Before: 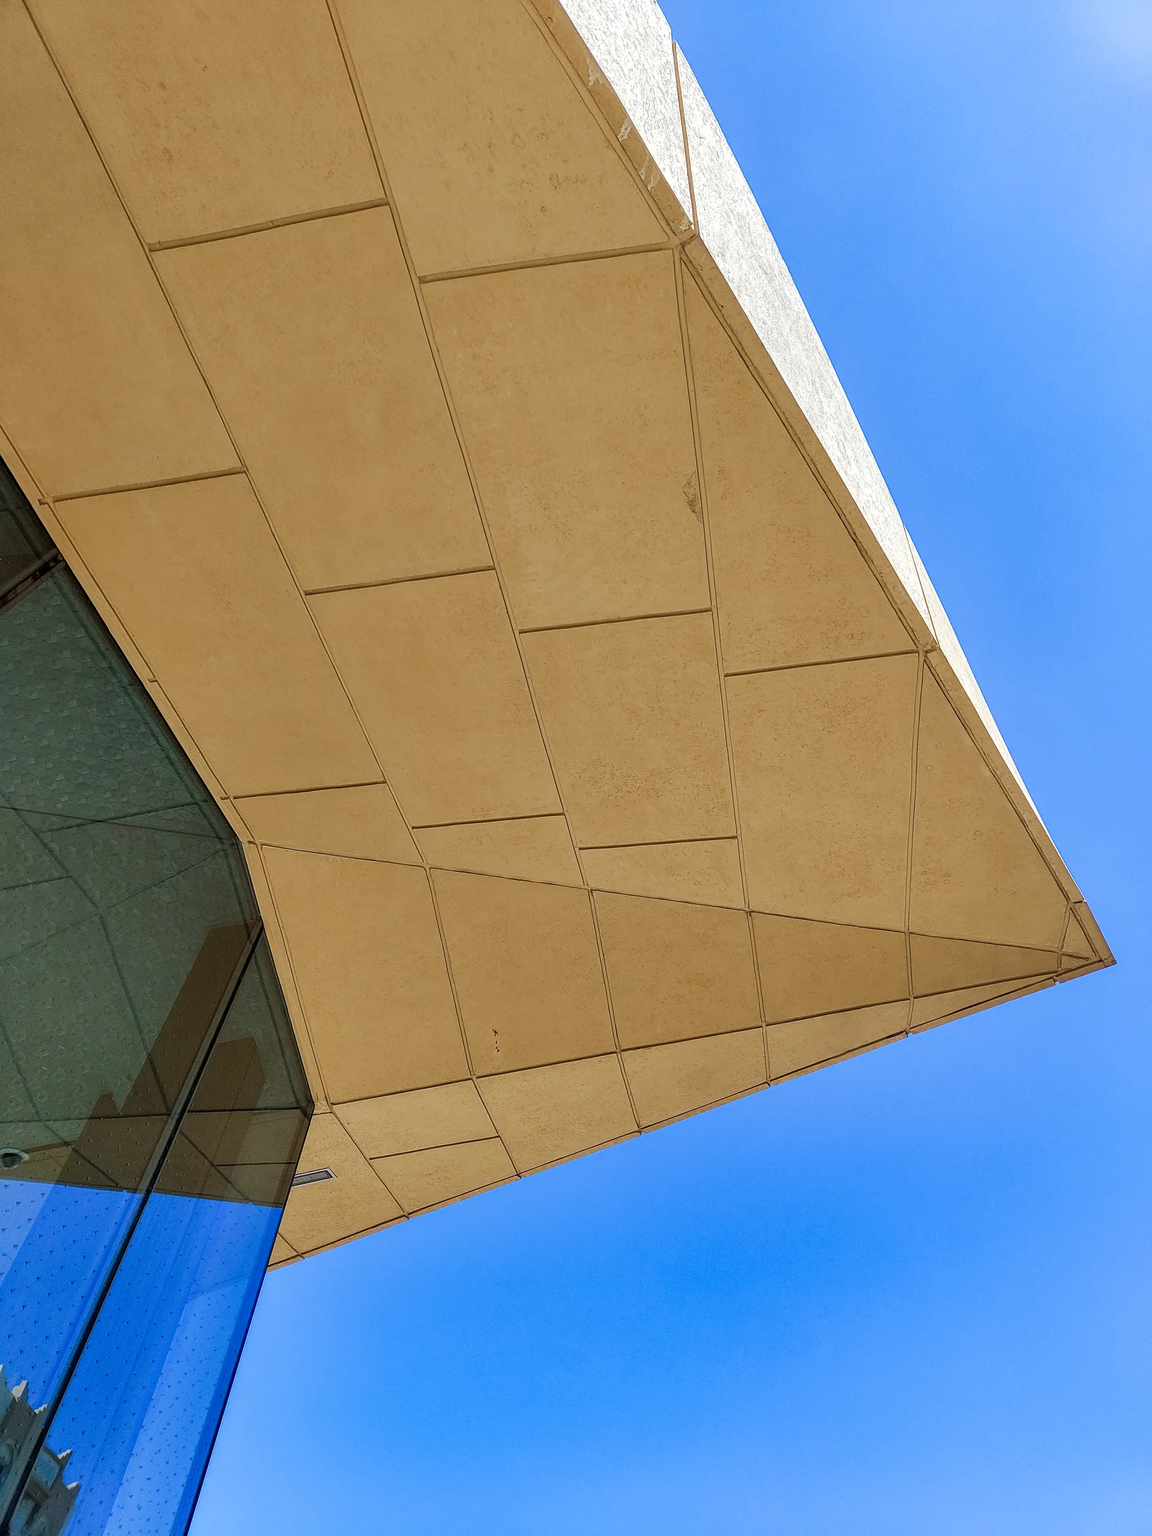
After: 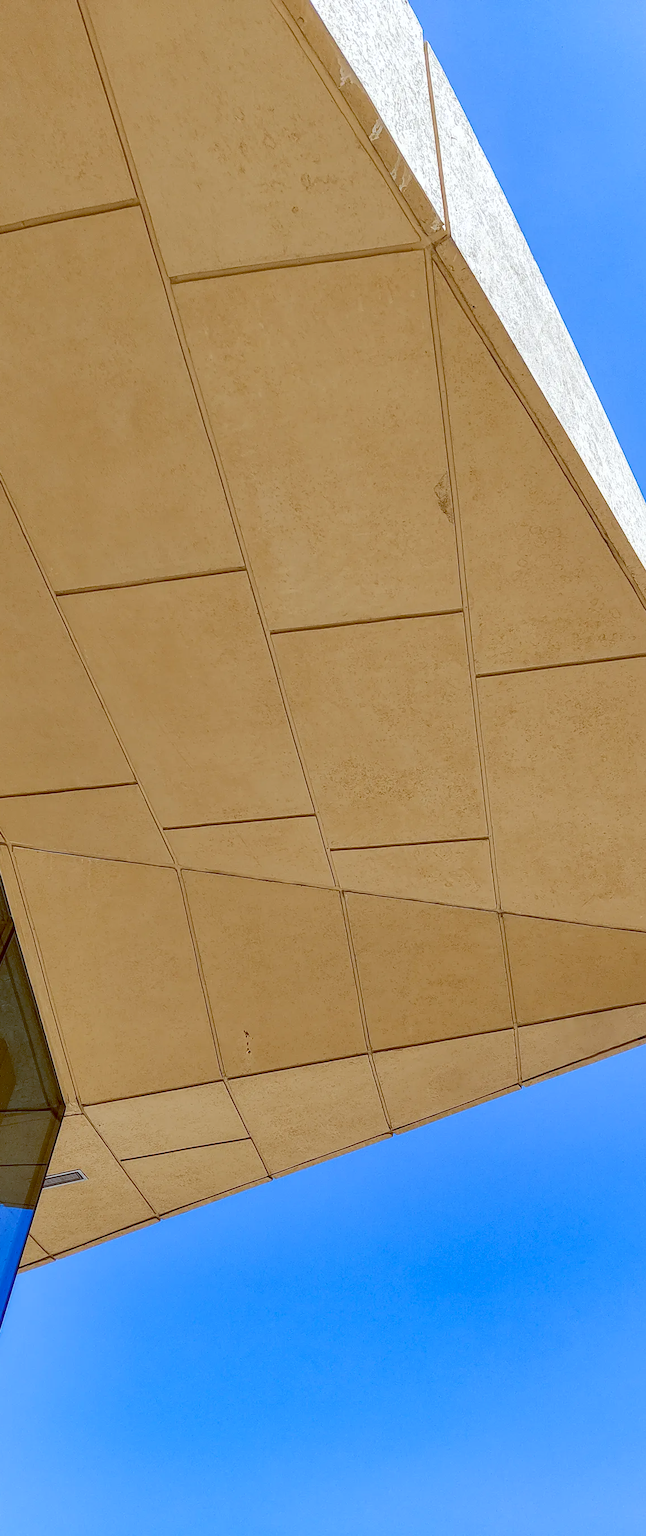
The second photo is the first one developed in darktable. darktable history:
color balance: lift [1, 1.015, 1.004, 0.985], gamma [1, 0.958, 0.971, 1.042], gain [1, 0.956, 0.977, 1.044]
crop: left 21.674%, right 22.086%
